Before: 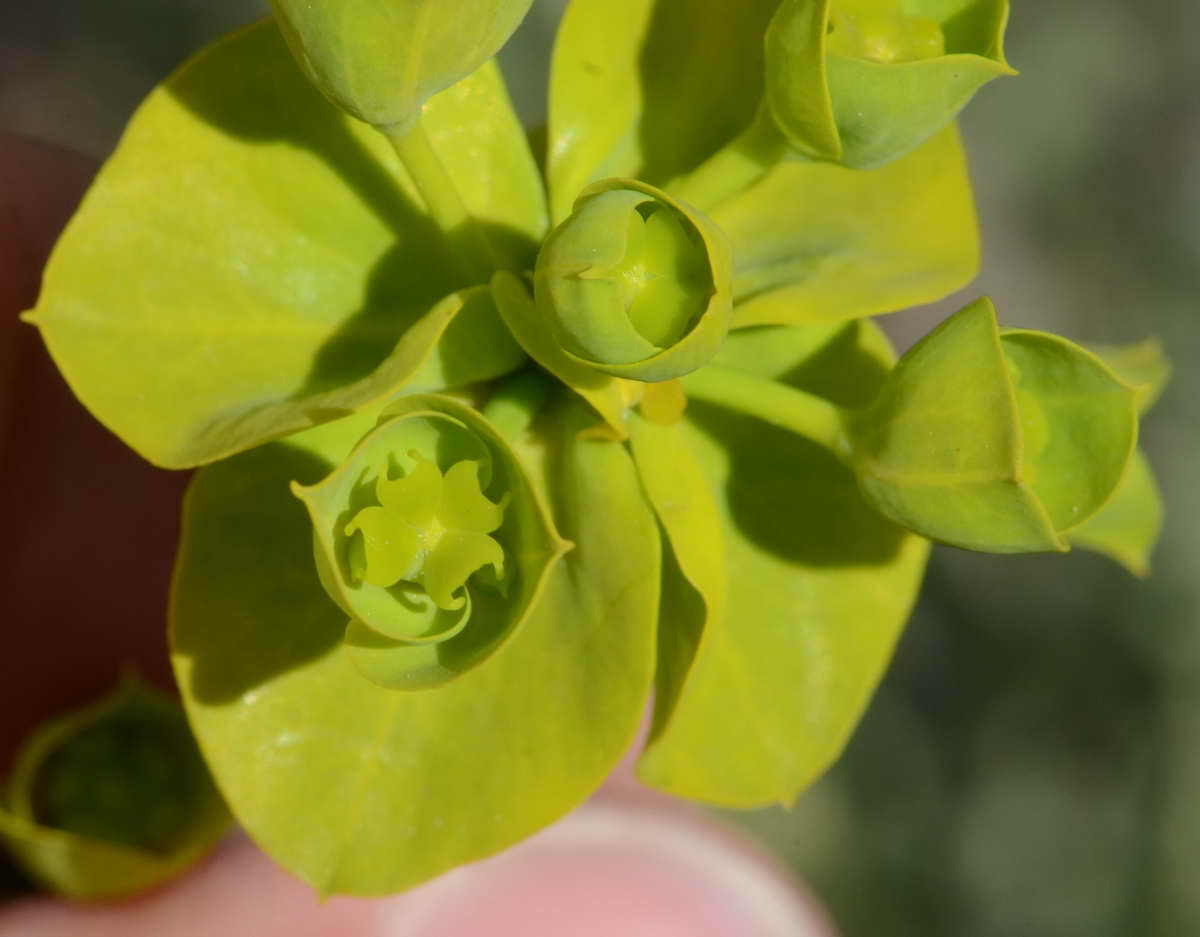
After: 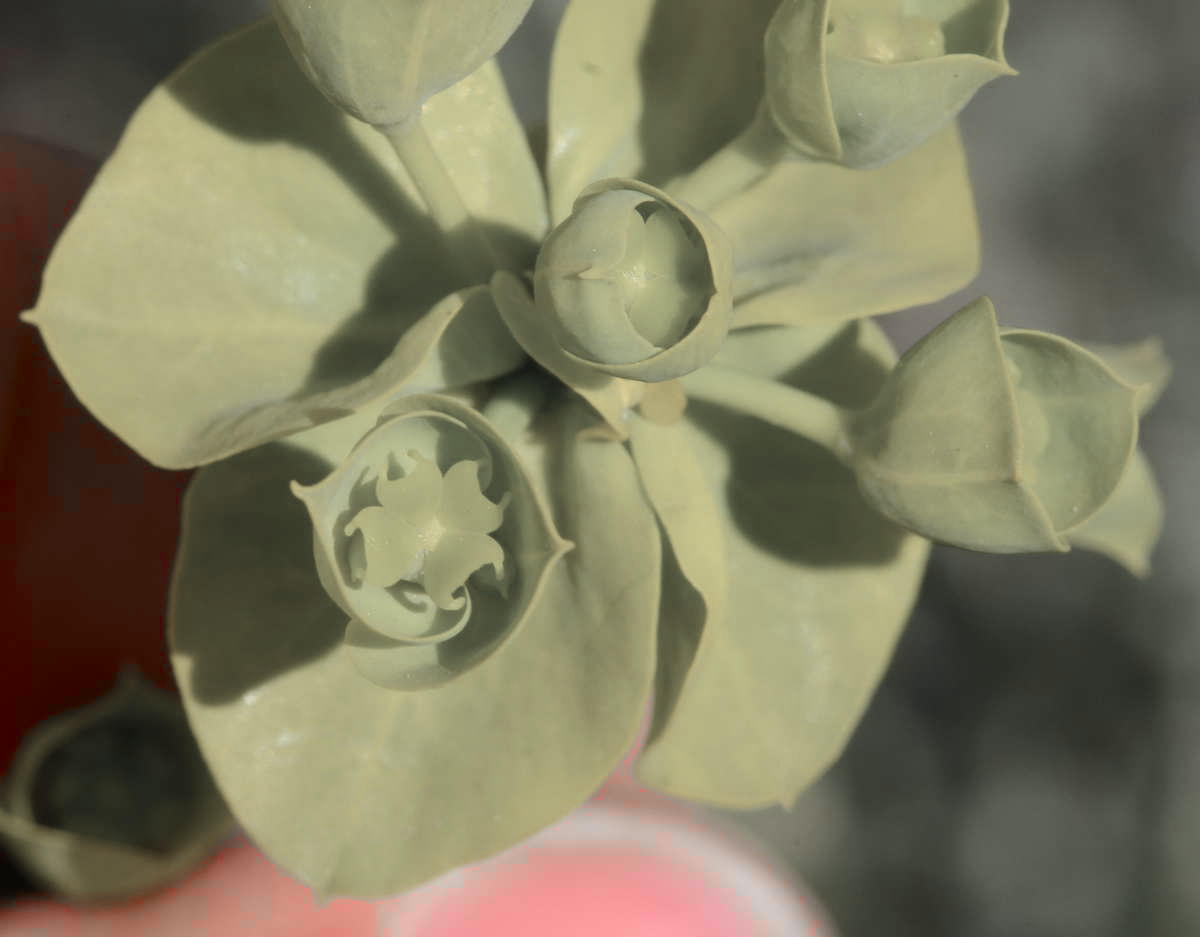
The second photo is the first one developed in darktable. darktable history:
color zones: curves: ch1 [(0, 0.831) (0.08, 0.771) (0.157, 0.268) (0.241, 0.207) (0.562, -0.005) (0.714, -0.013) (0.876, 0.01) (1, 0.831)]
